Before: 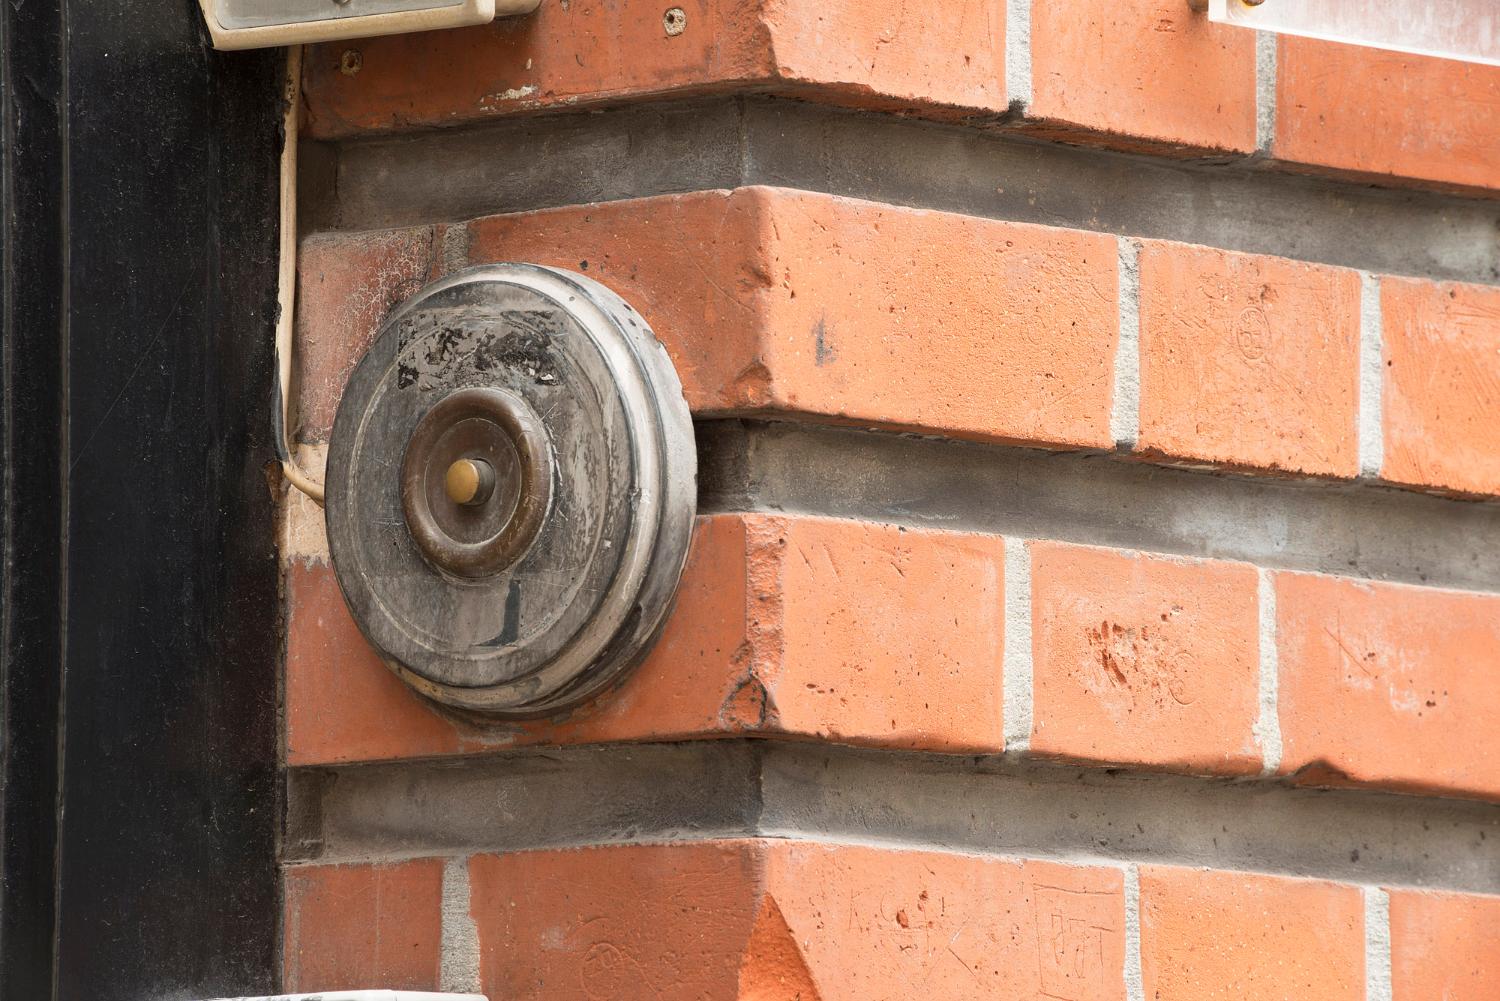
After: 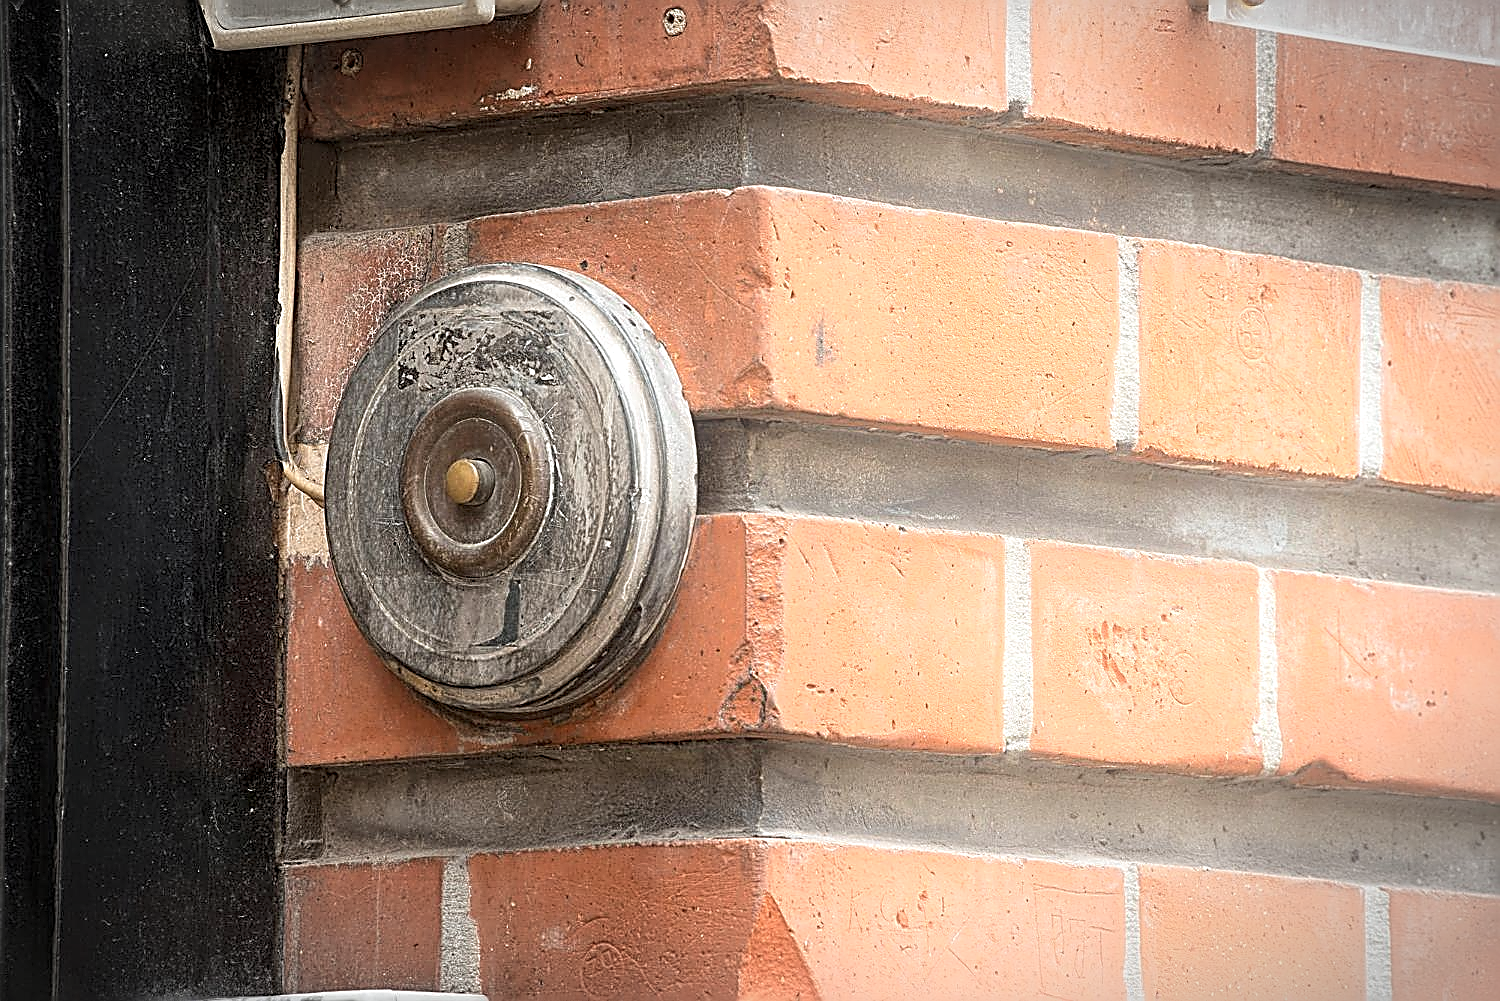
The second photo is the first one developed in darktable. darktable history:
local contrast: highlights 100%, shadows 100%, detail 200%, midtone range 0.2
bloom: on, module defaults
vignetting: automatic ratio true
sharpen: amount 2
white balance: red 0.986, blue 1.01
